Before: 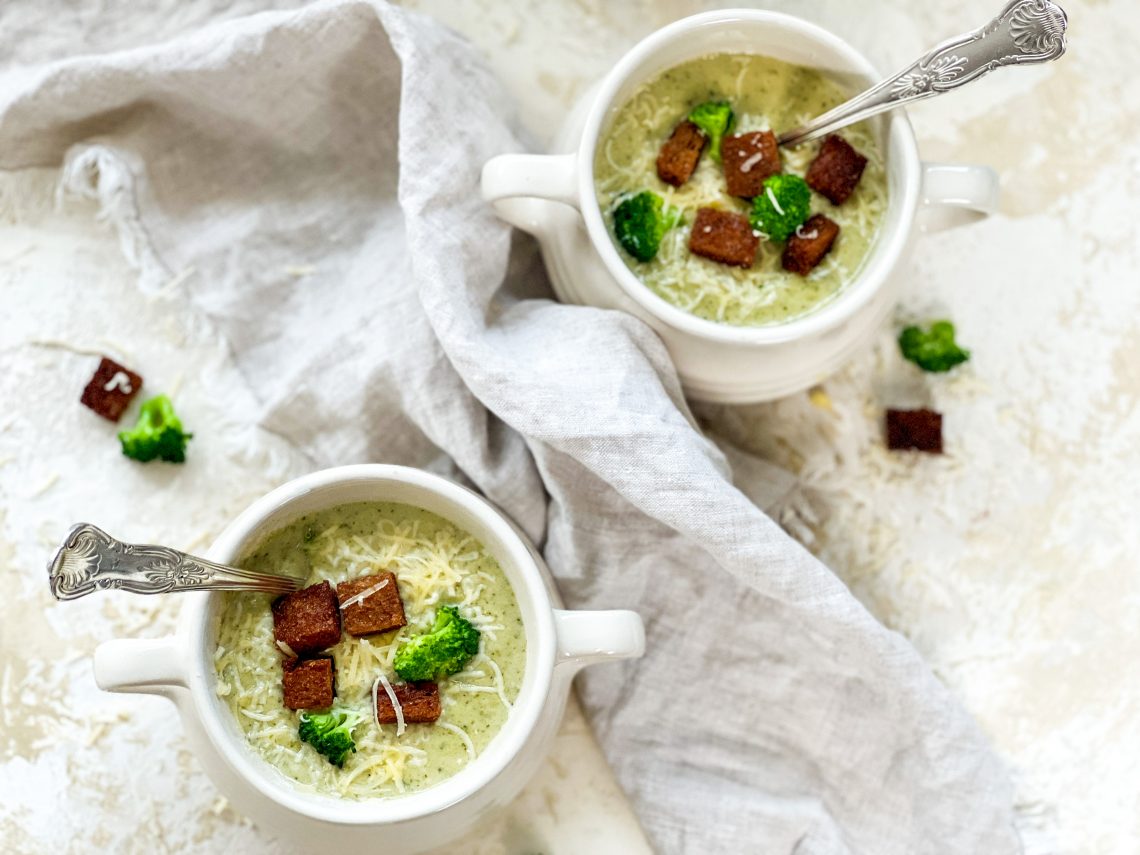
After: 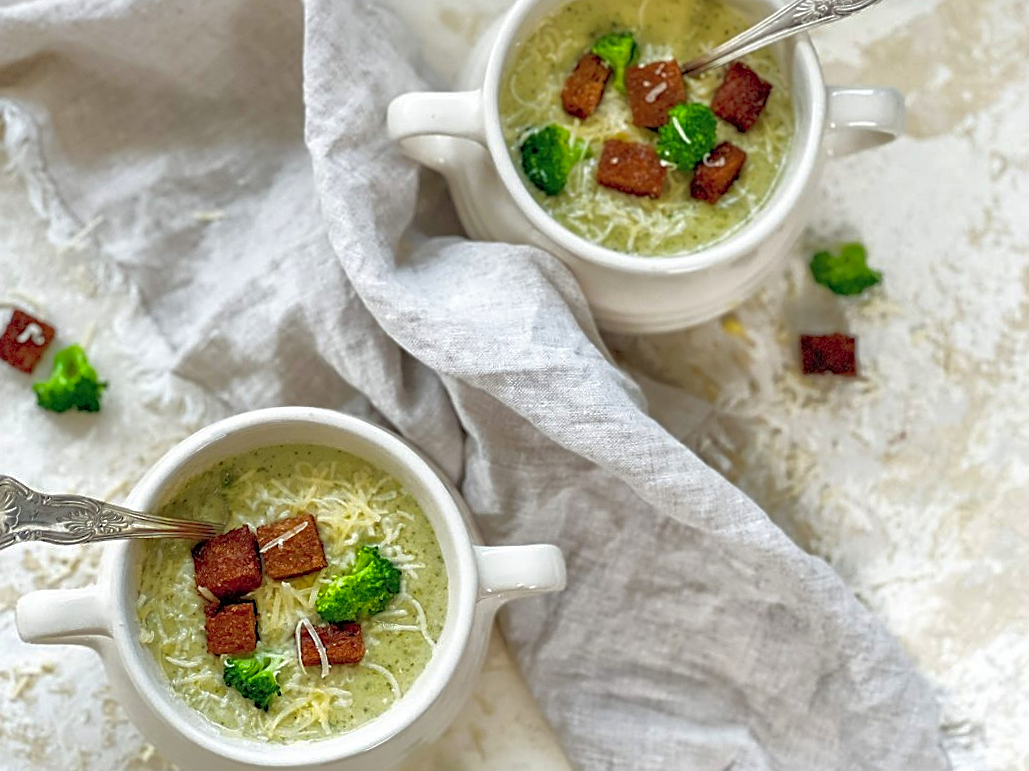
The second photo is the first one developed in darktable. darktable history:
crop and rotate: angle 1.96°, left 5.673%, top 5.673%
shadows and highlights: shadows 60, highlights -60
sharpen: on, module defaults
